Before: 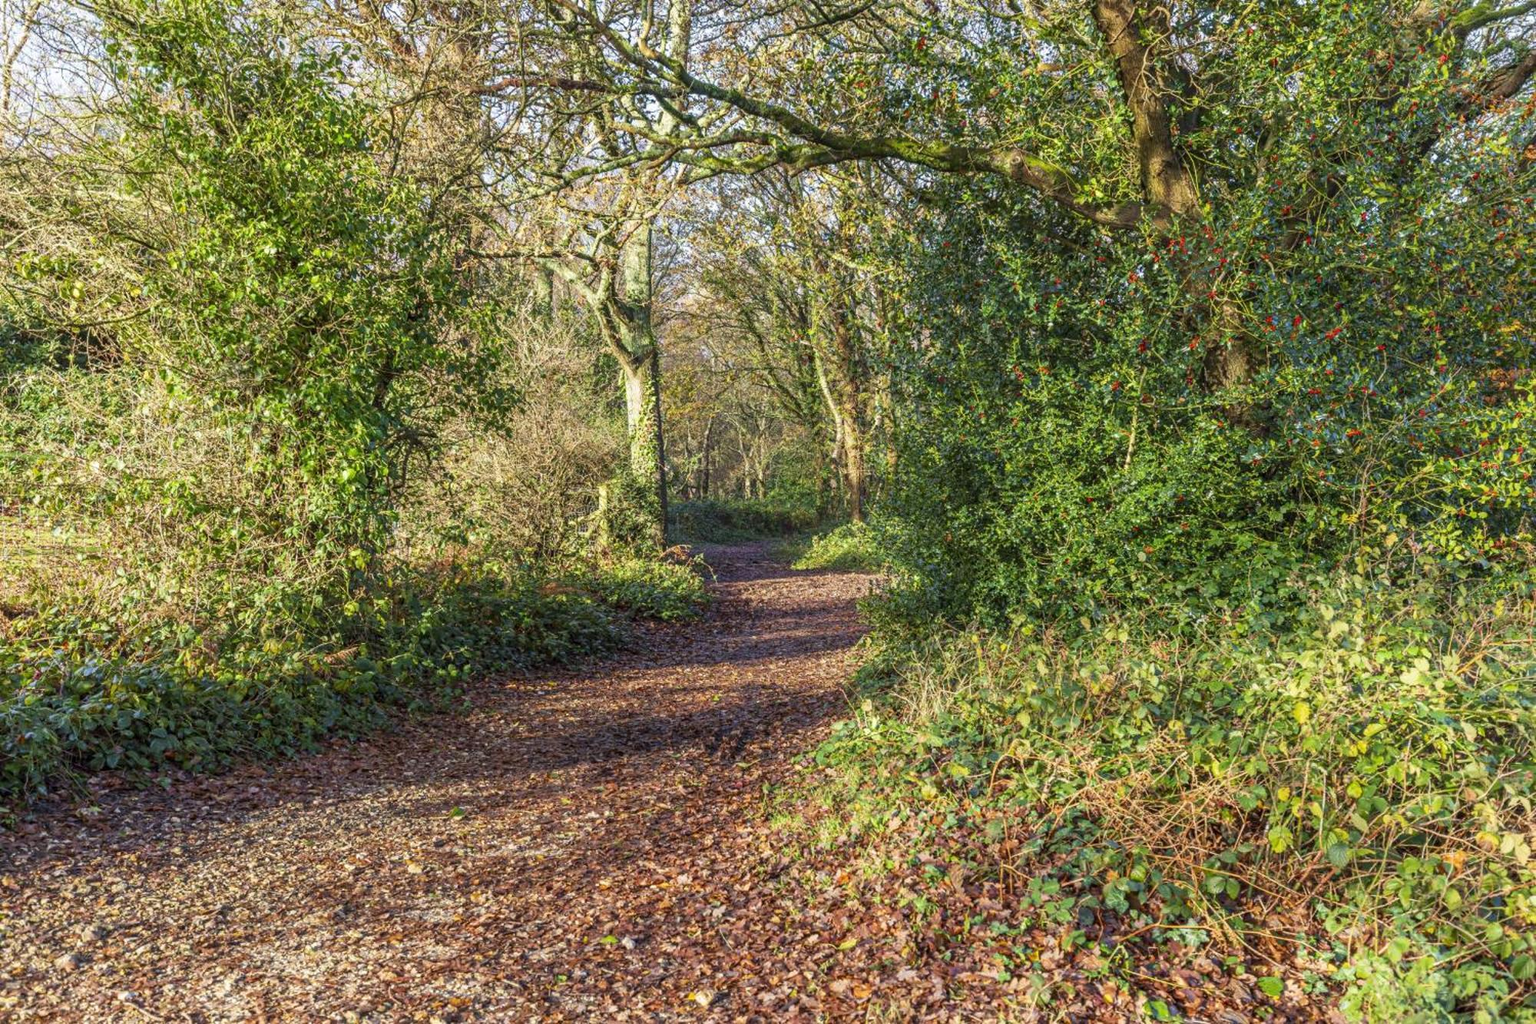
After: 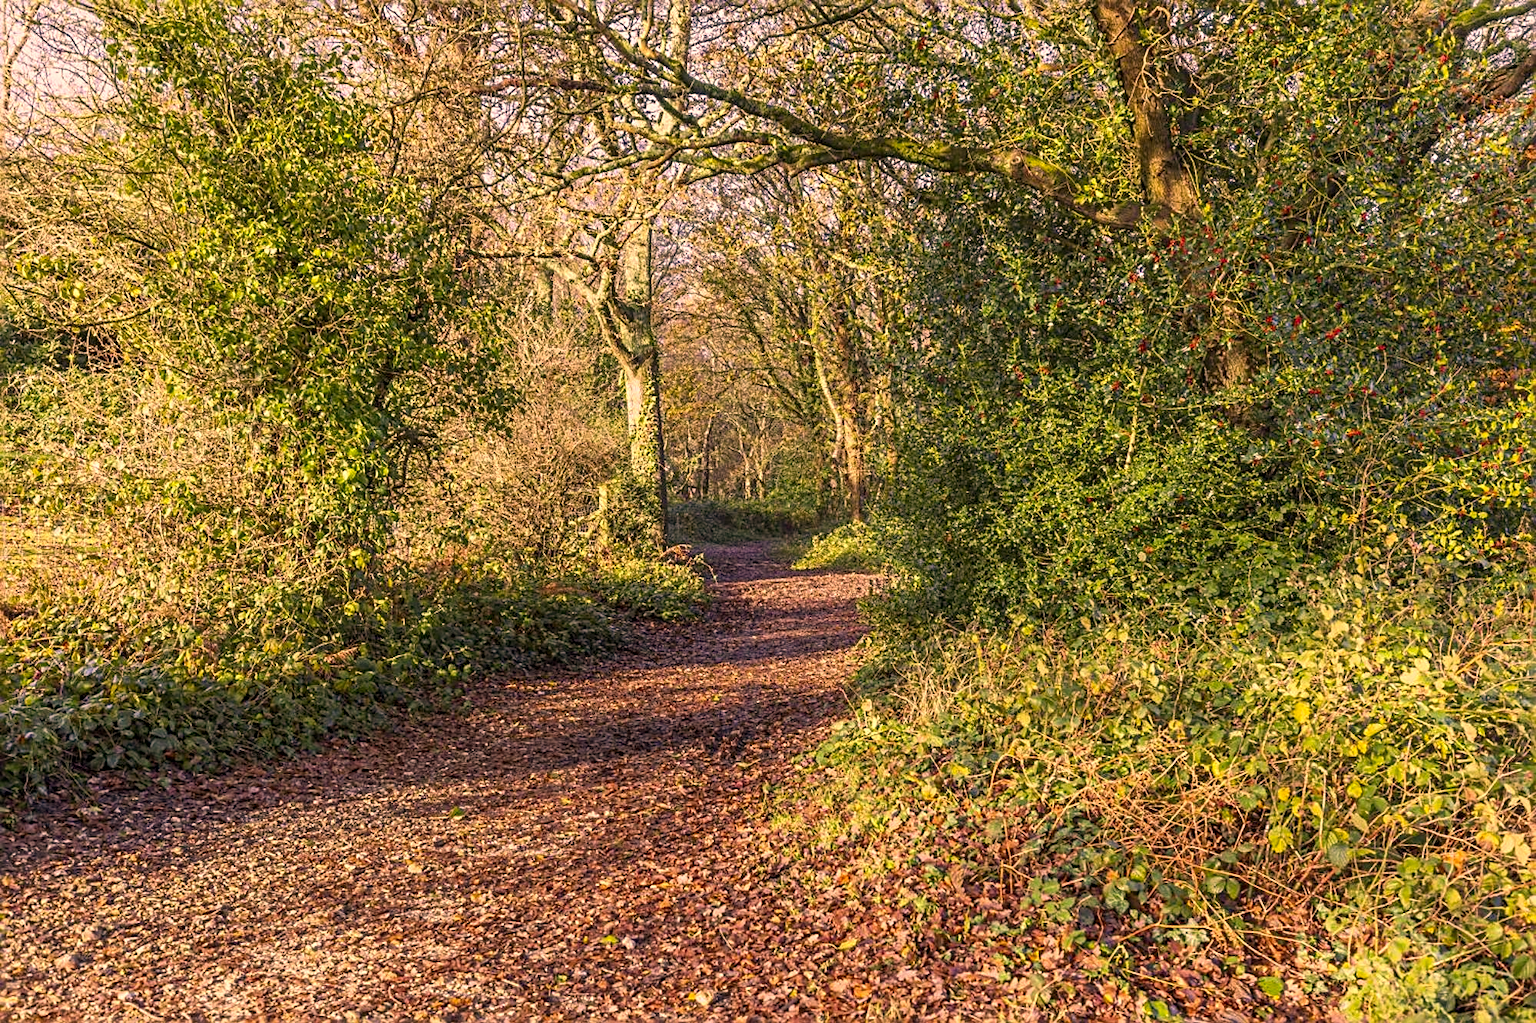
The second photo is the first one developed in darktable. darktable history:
sharpen: radius 2.767
color correction: highlights a* 21.16, highlights b* 19.61
